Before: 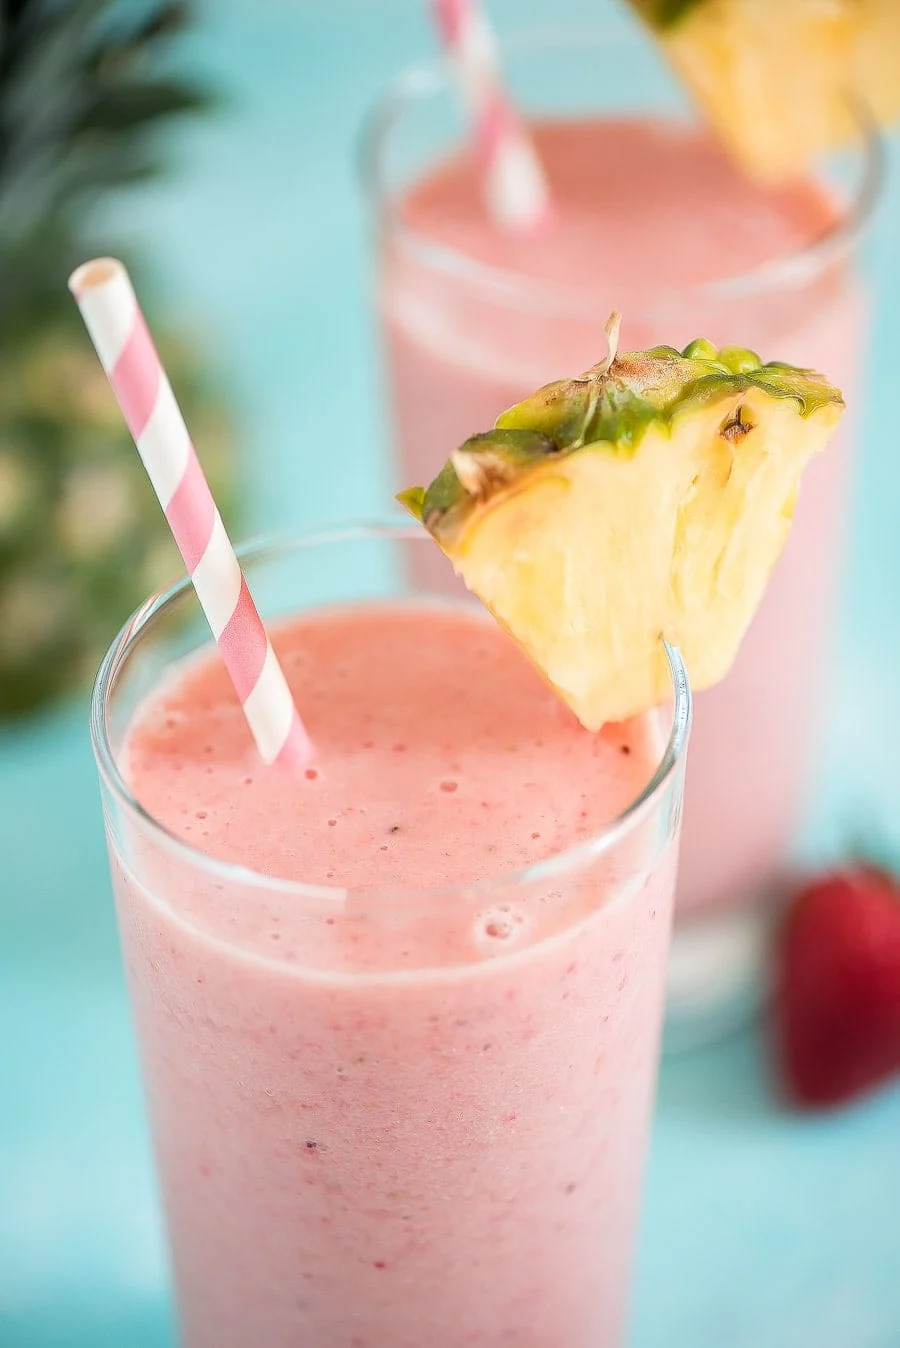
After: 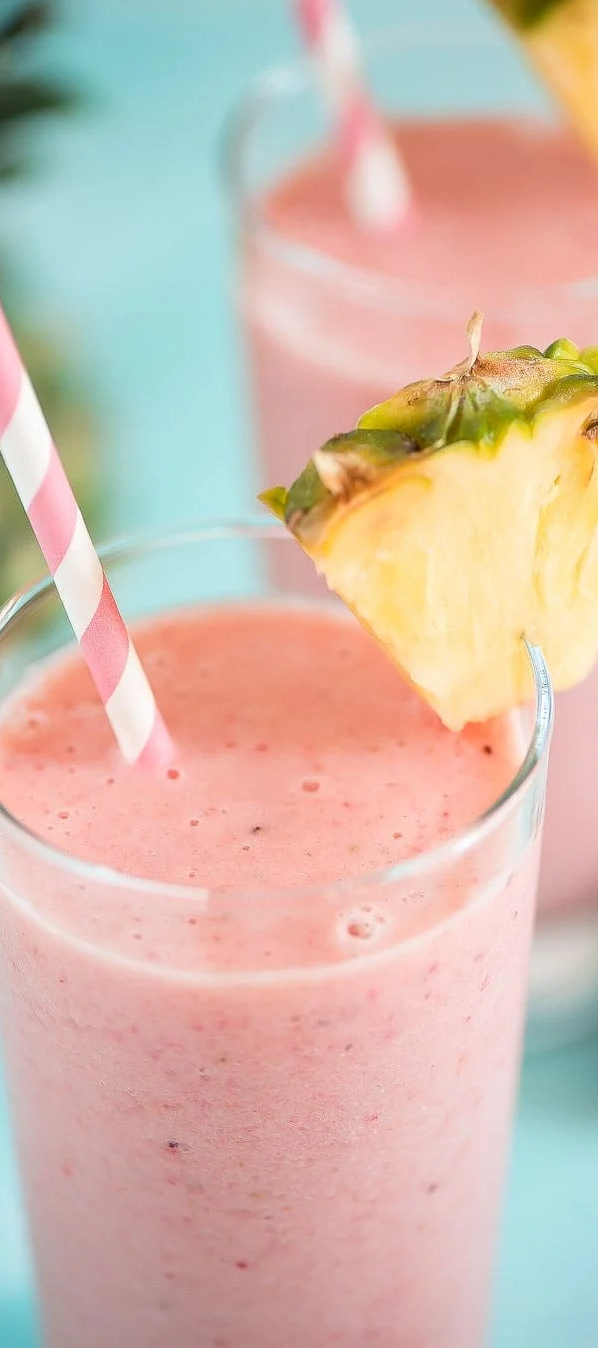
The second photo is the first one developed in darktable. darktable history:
crop and rotate: left 15.426%, right 18.019%
